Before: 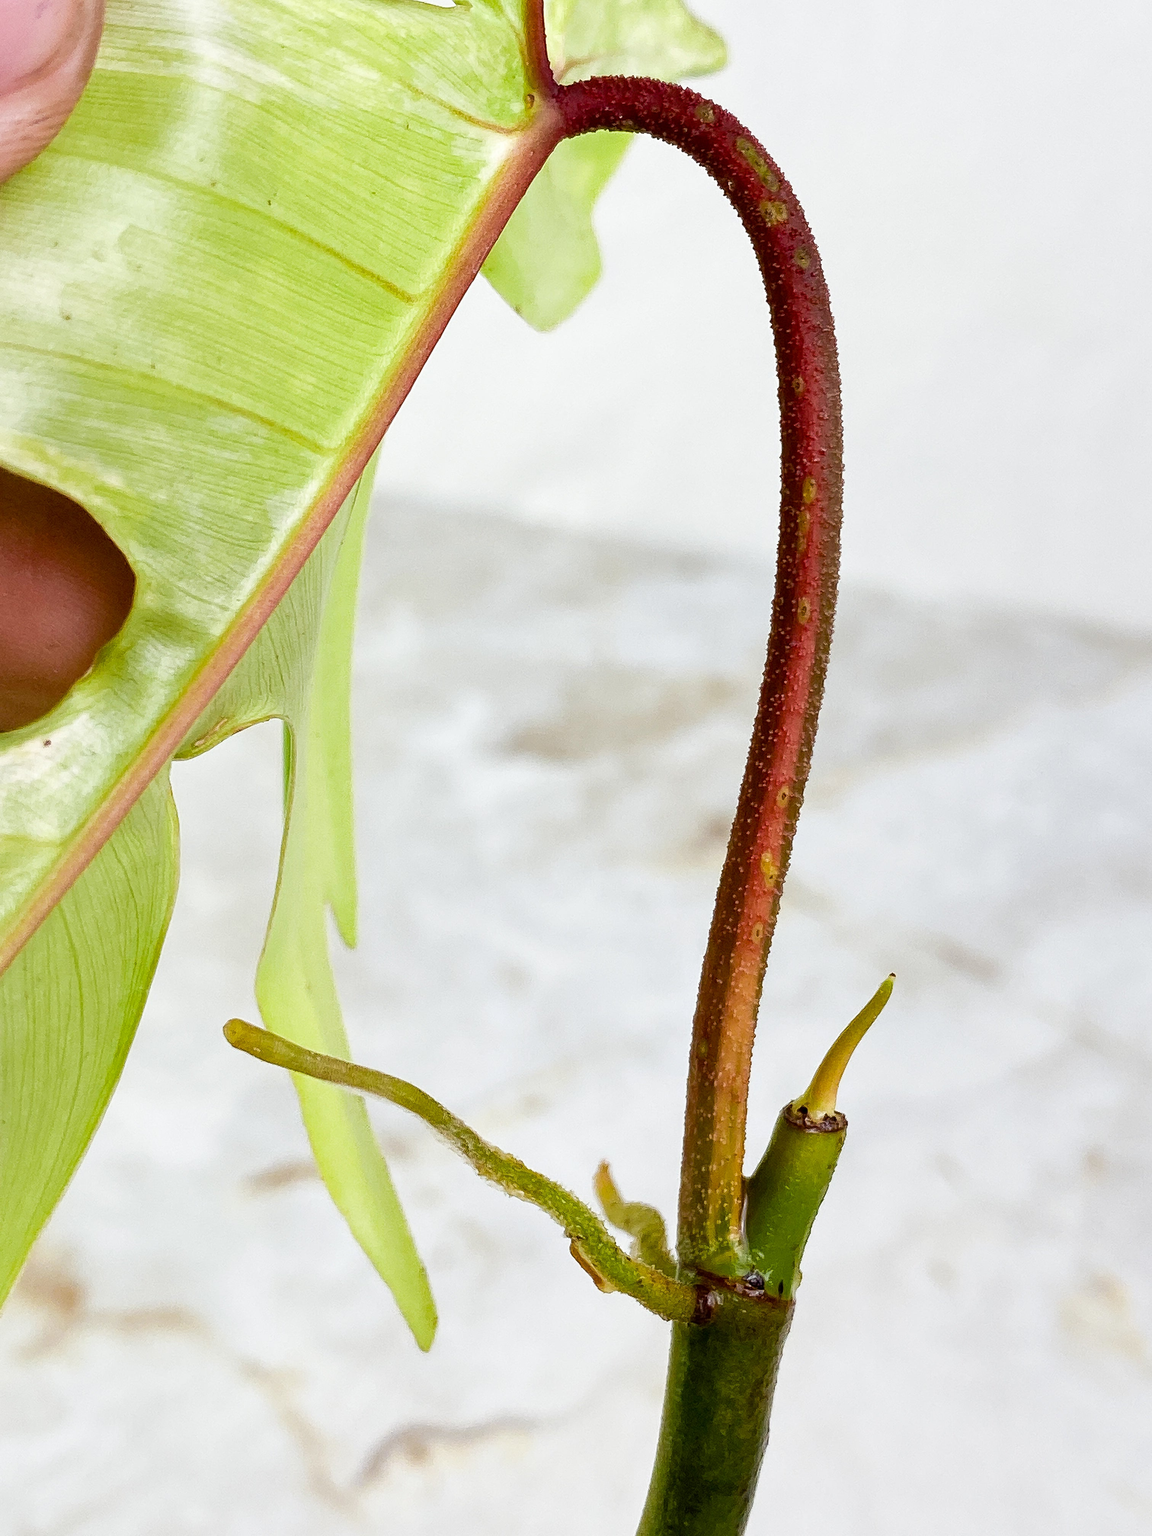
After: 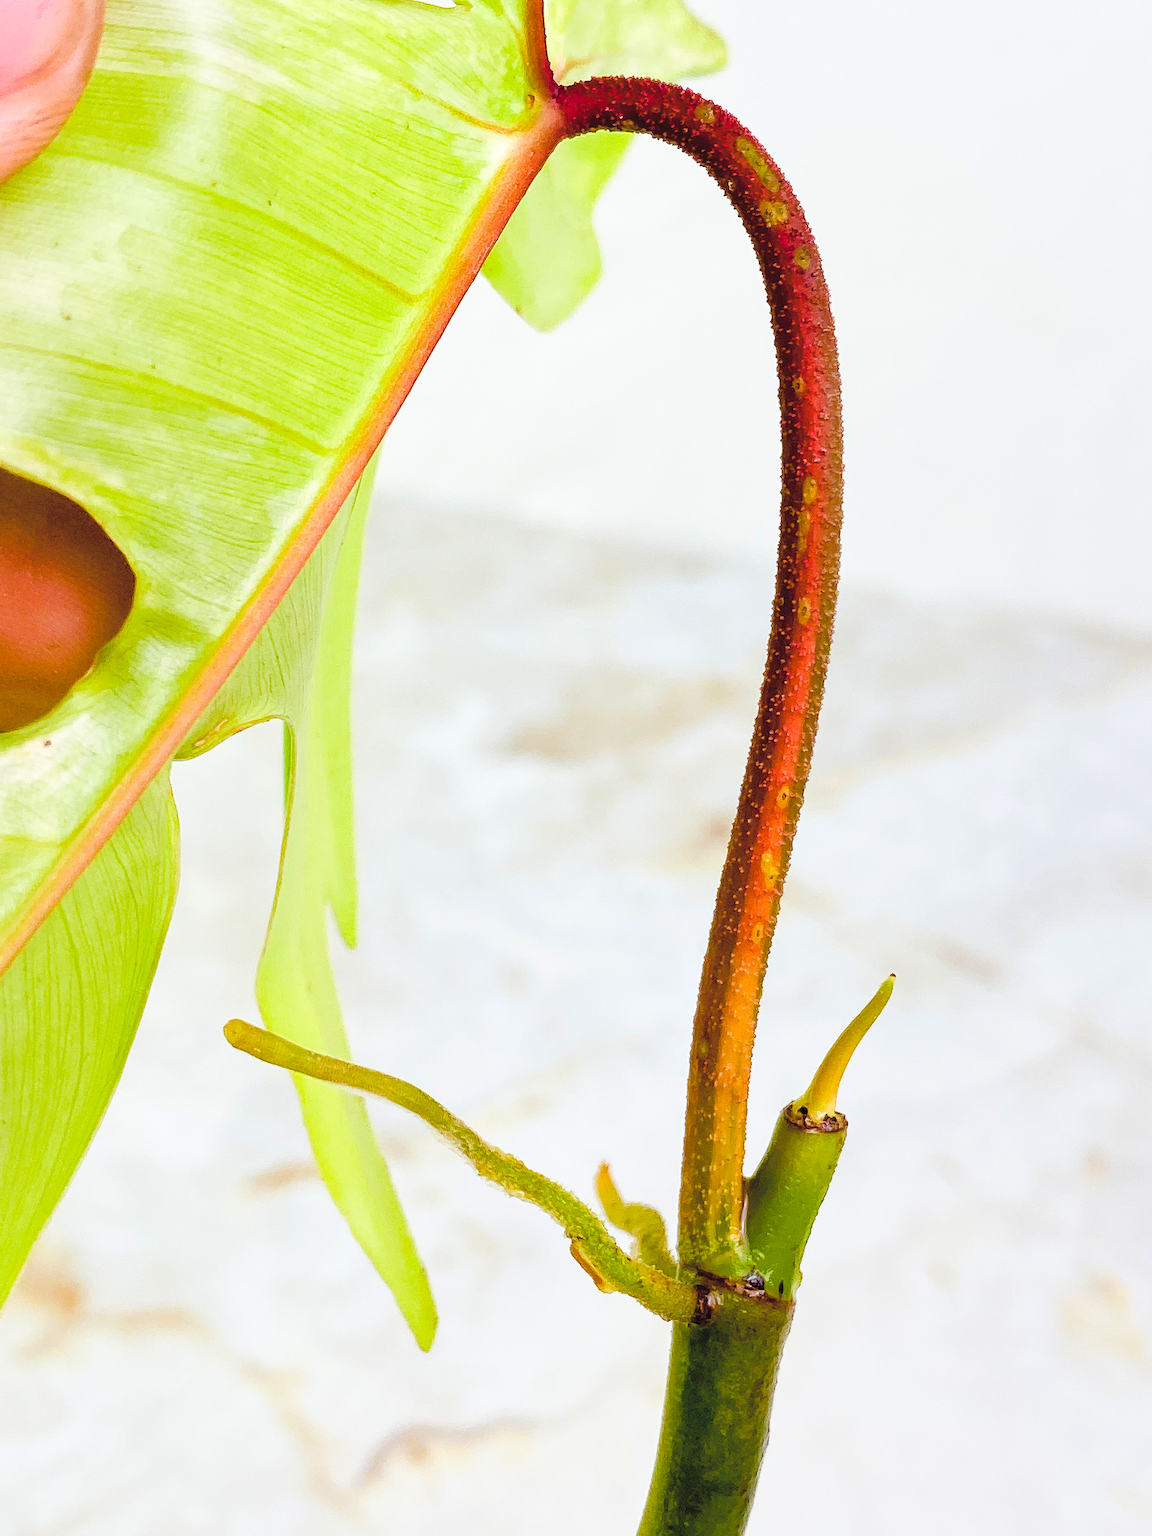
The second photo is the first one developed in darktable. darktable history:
contrast brightness saturation: contrast 0.096, brightness 0.311, saturation 0.143
color balance rgb: linear chroma grading › global chroma 14.778%, perceptual saturation grading › global saturation 19.664%, perceptual saturation grading › highlights -25.69%, perceptual saturation grading › shadows 49.607%
